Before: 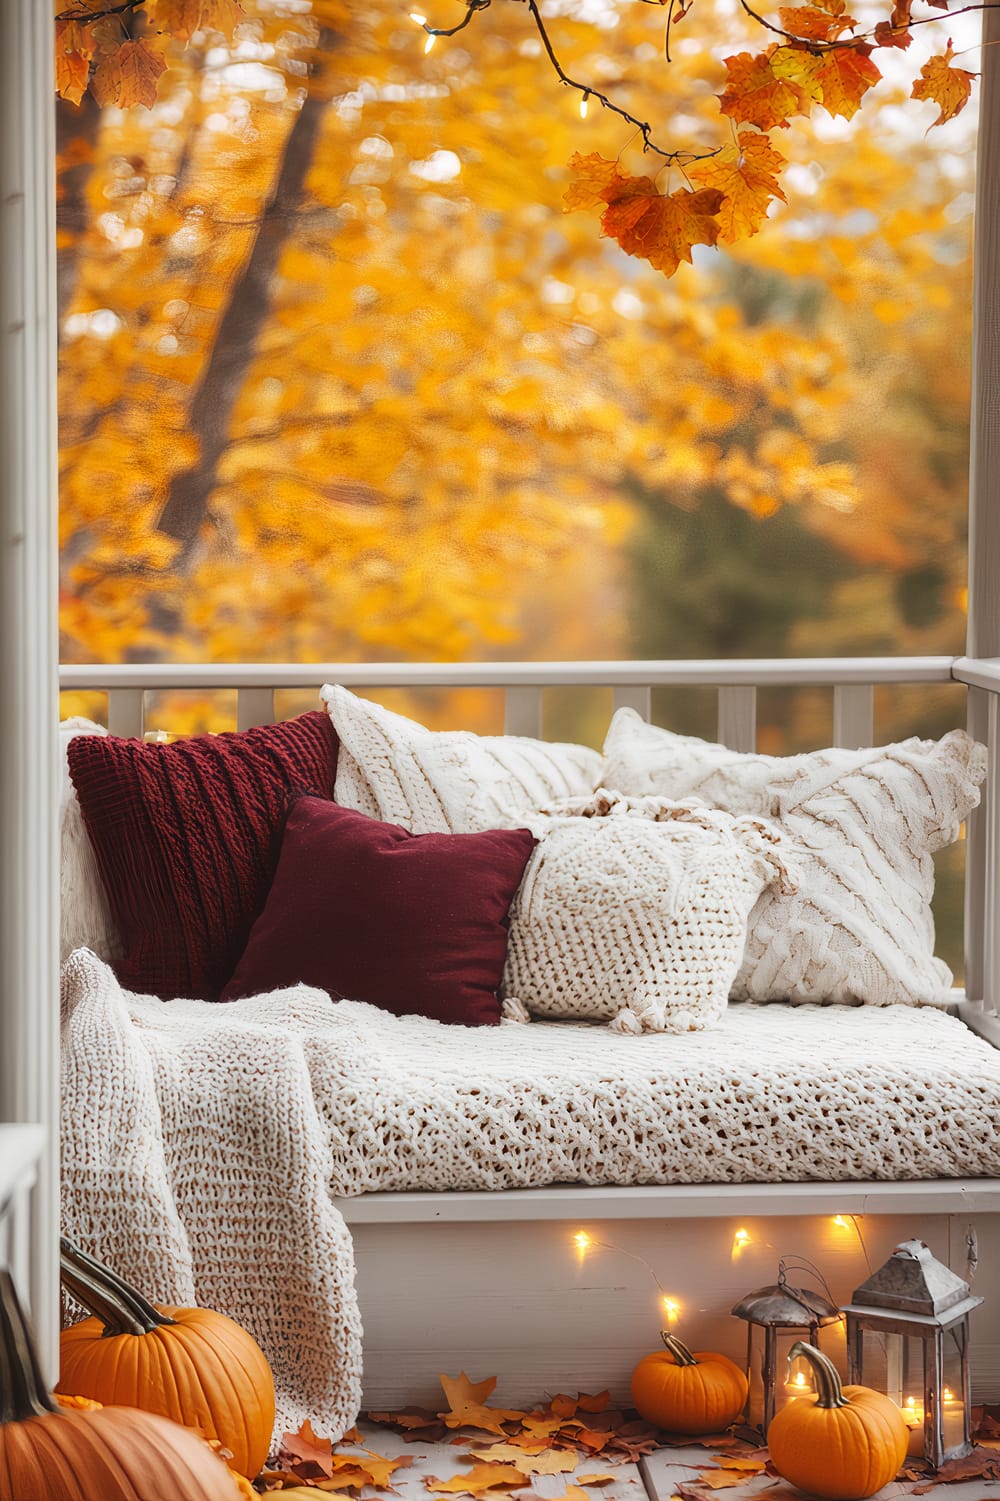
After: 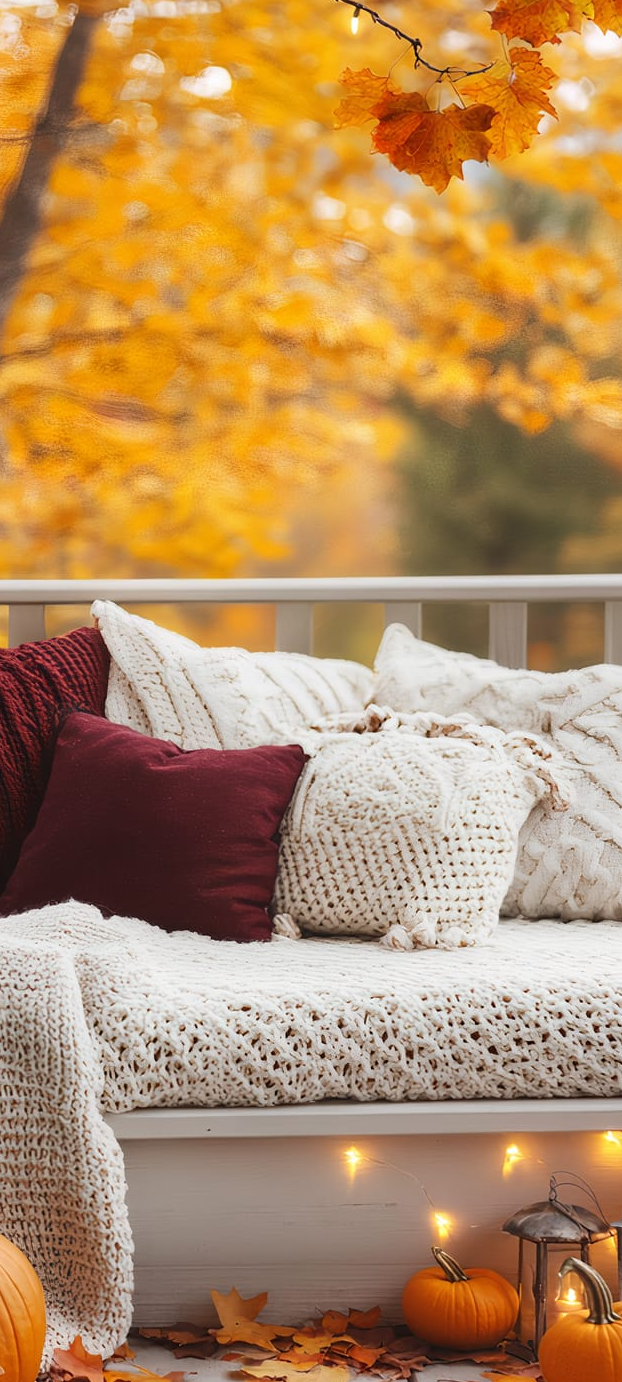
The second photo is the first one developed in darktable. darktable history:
crop and rotate: left 22.981%, top 5.625%, right 14.733%, bottom 2.265%
